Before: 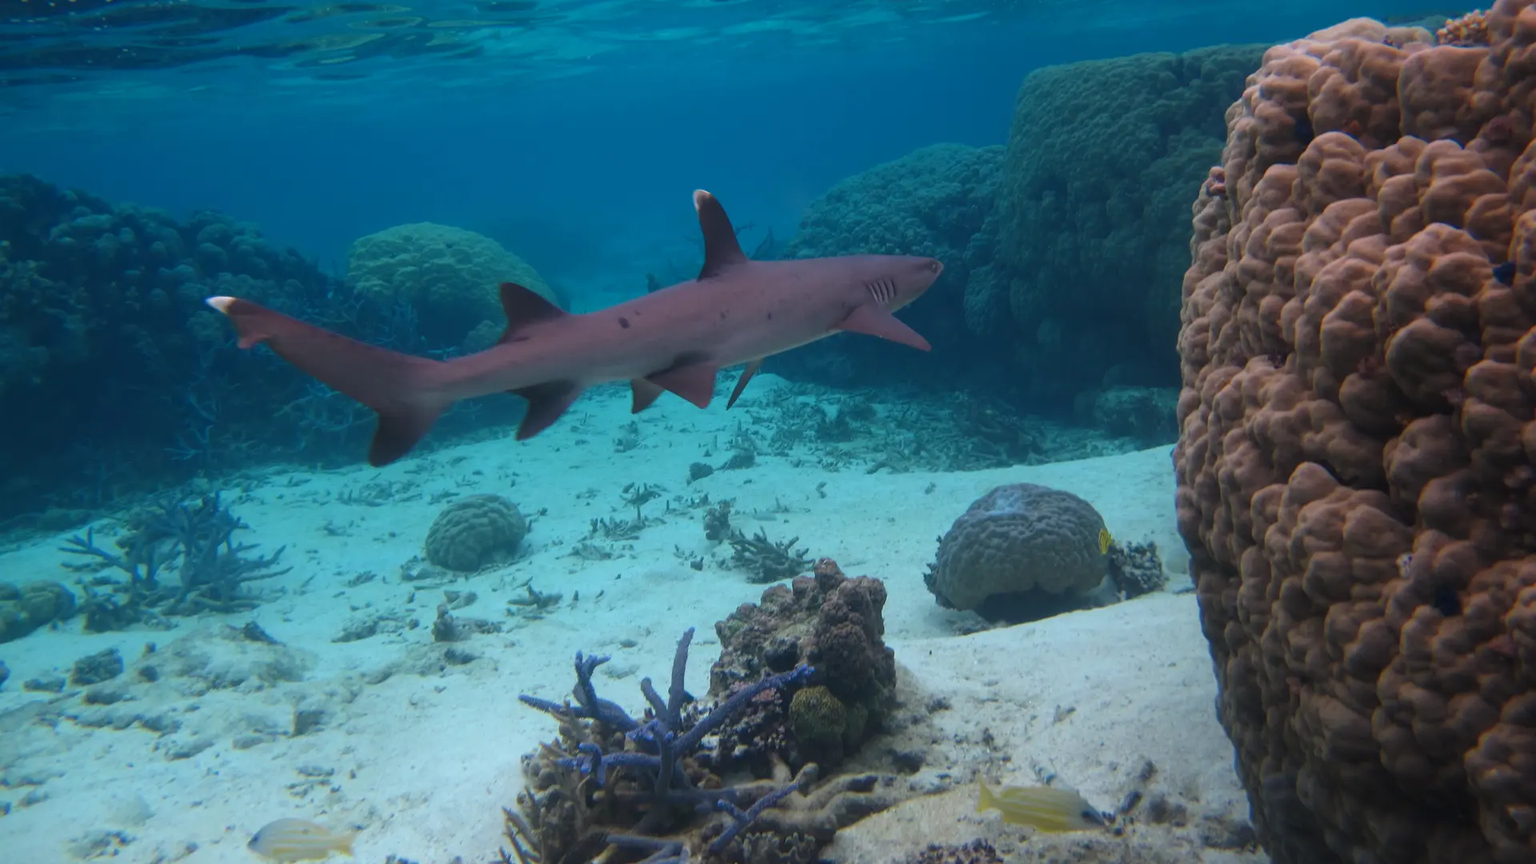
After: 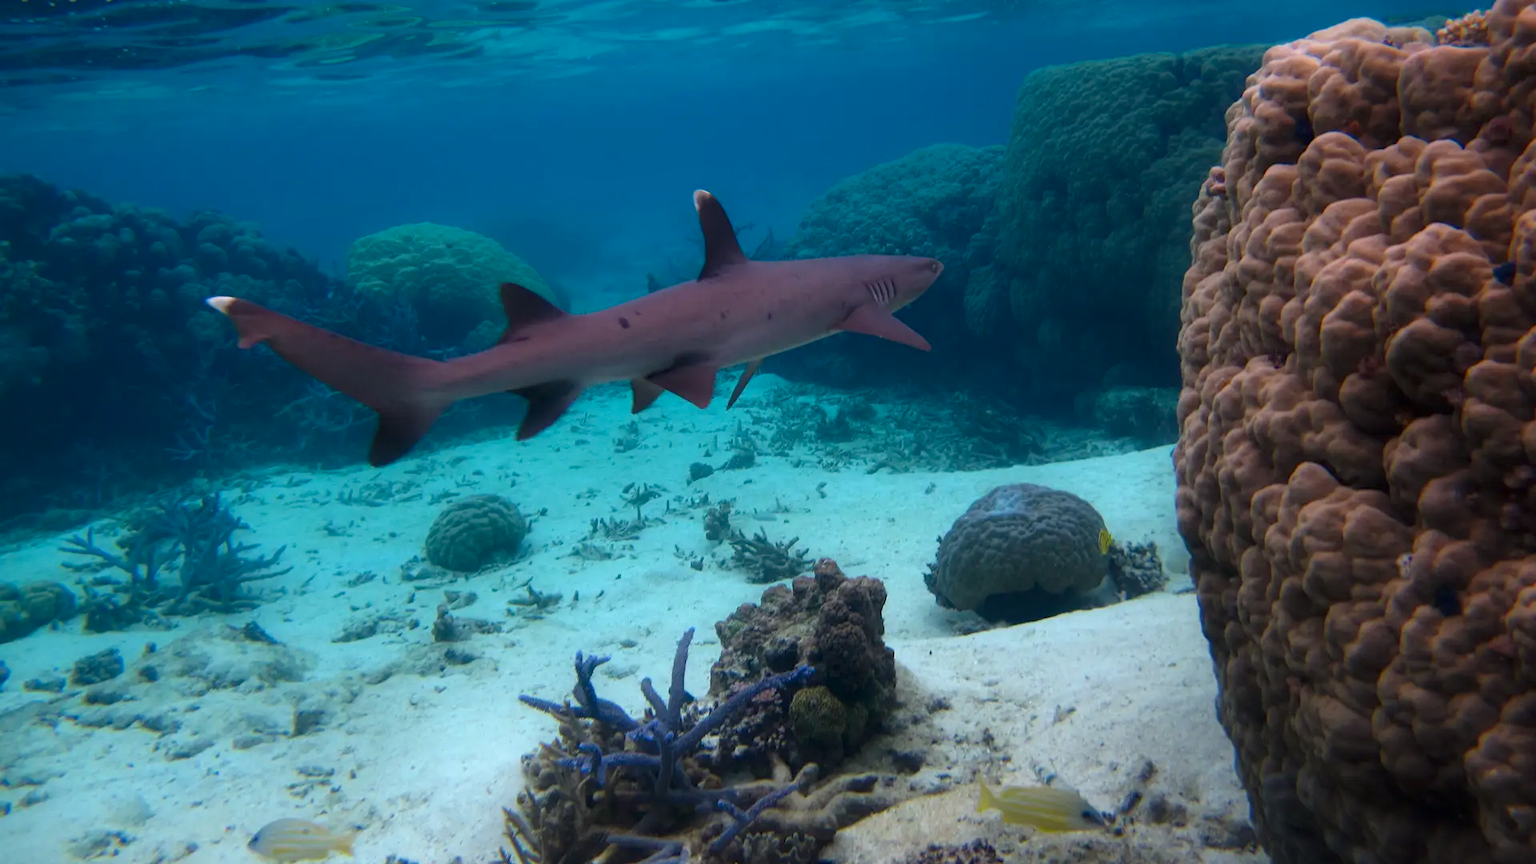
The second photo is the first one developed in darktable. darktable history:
haze removal: adaptive false
contrast brightness saturation: contrast 0.045, saturation 0.066
contrast equalizer: octaves 7, y [[0.579, 0.58, 0.505, 0.5, 0.5, 0.5], [0.5 ×6], [0.5 ×6], [0 ×6], [0 ×6]]
